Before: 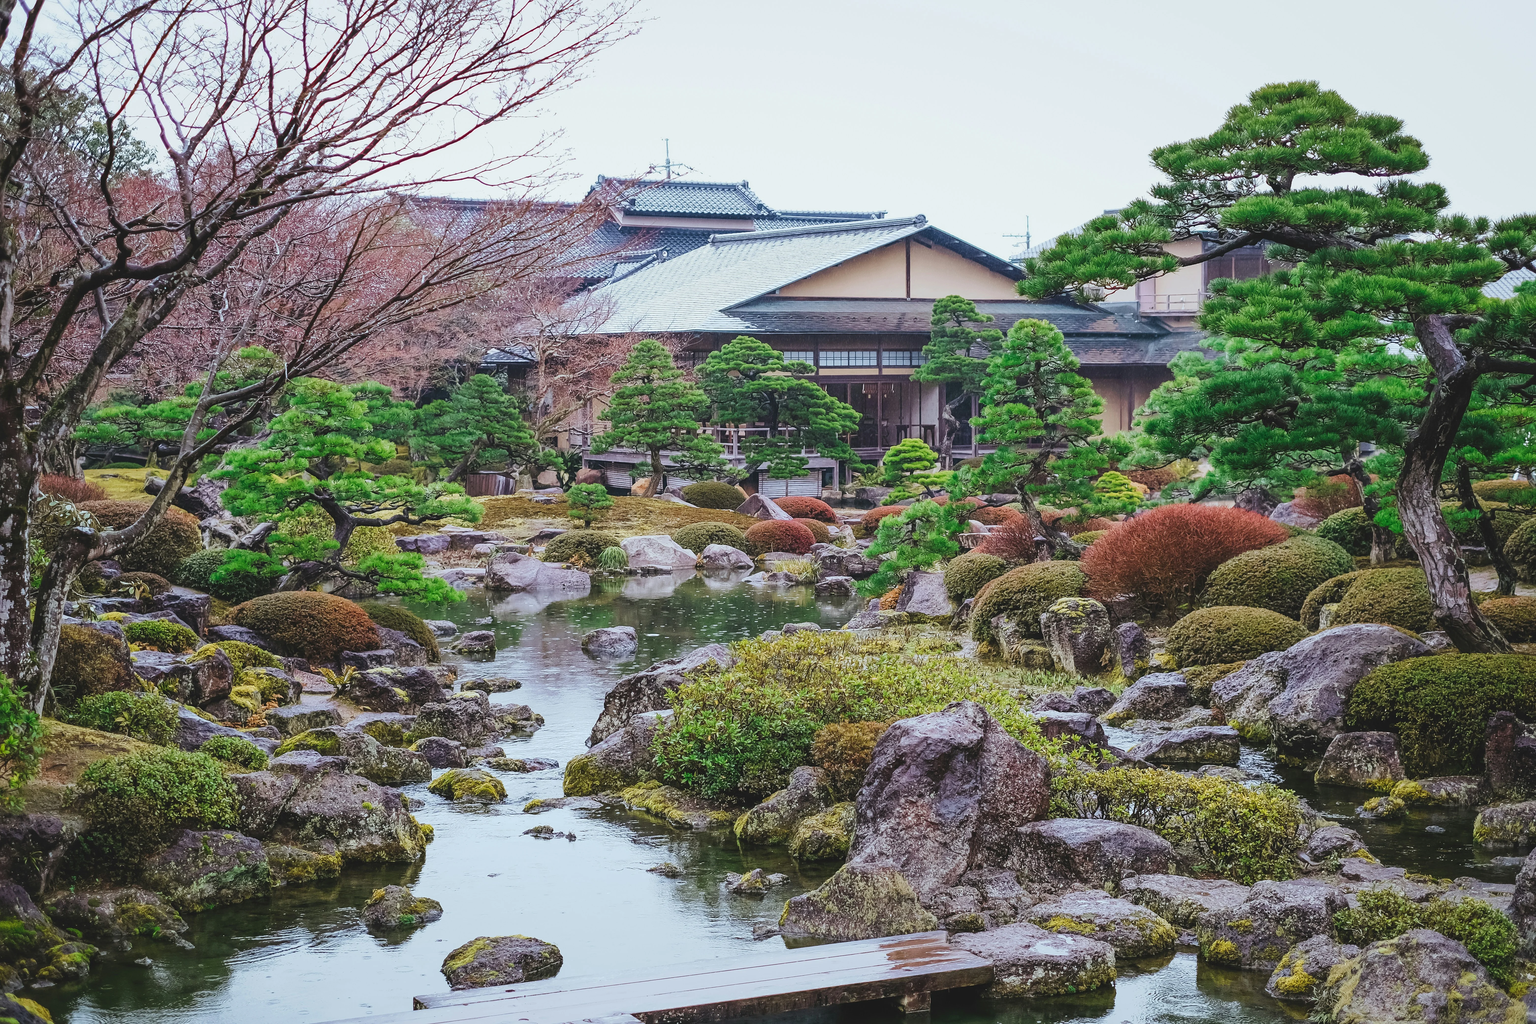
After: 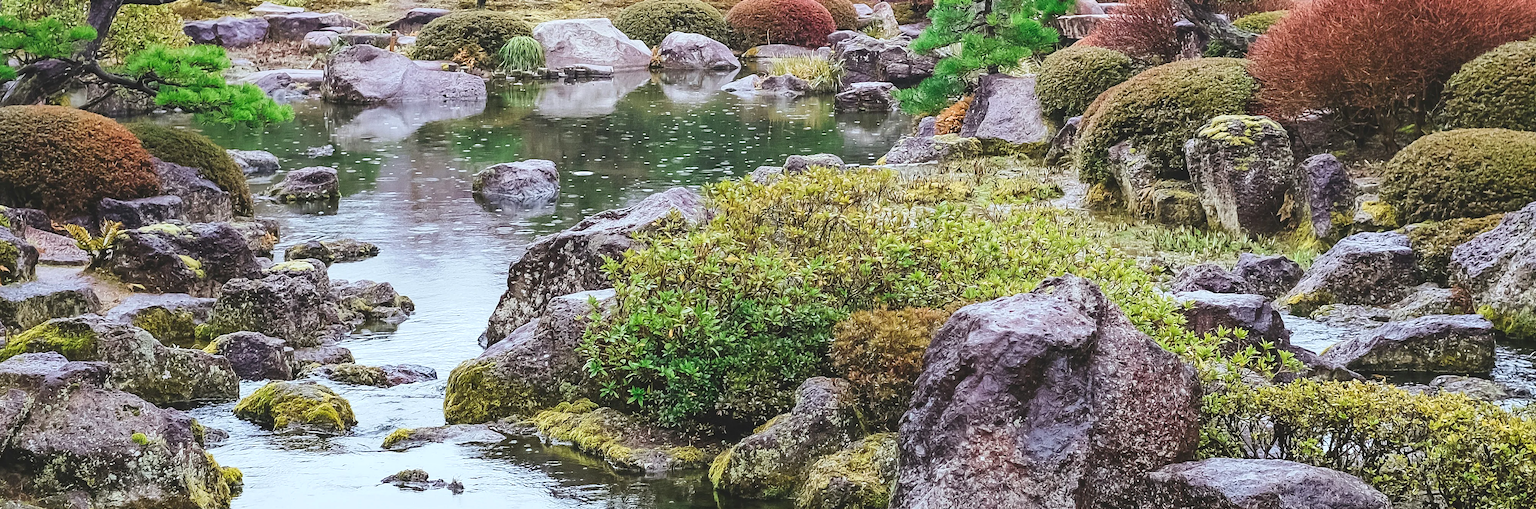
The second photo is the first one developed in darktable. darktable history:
crop: left 18.091%, top 51.13%, right 17.525%, bottom 16.85%
exposure: exposure 0.3 EV, compensate highlight preservation false
